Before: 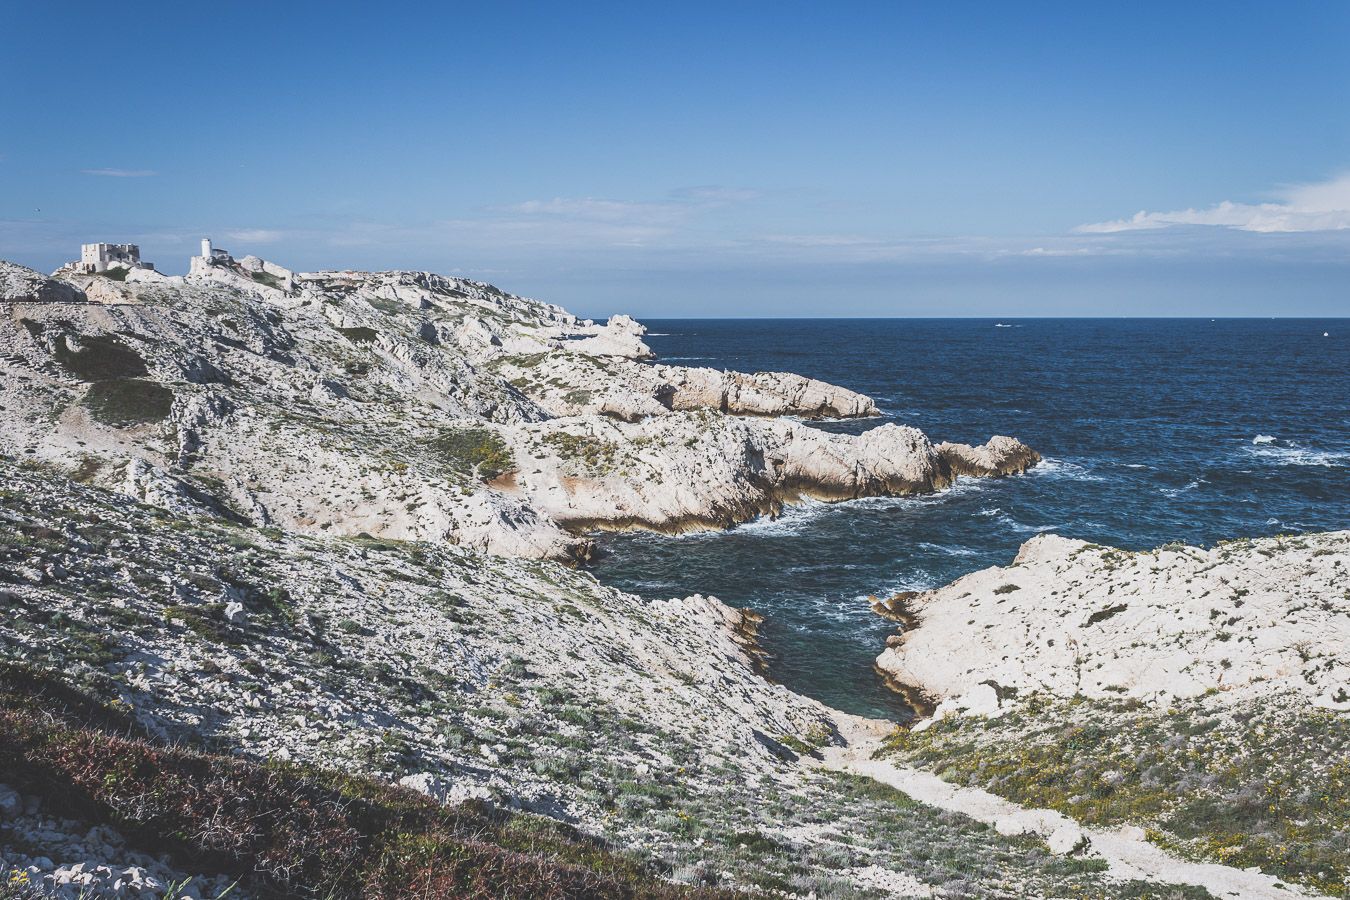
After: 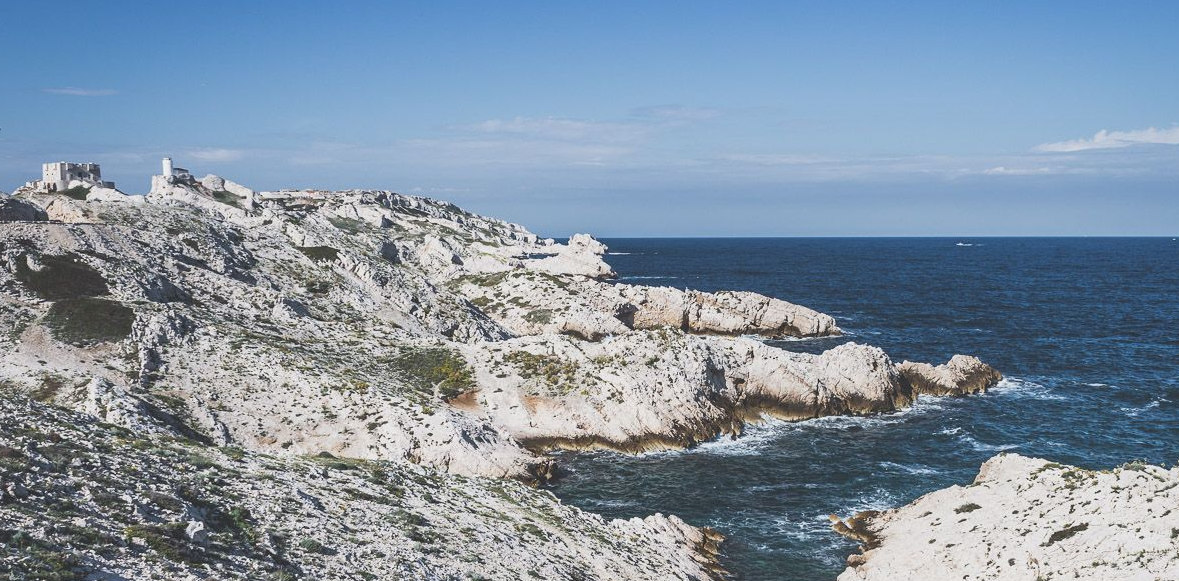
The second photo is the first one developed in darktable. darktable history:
crop: left 2.957%, top 9.012%, right 9.638%, bottom 26.352%
